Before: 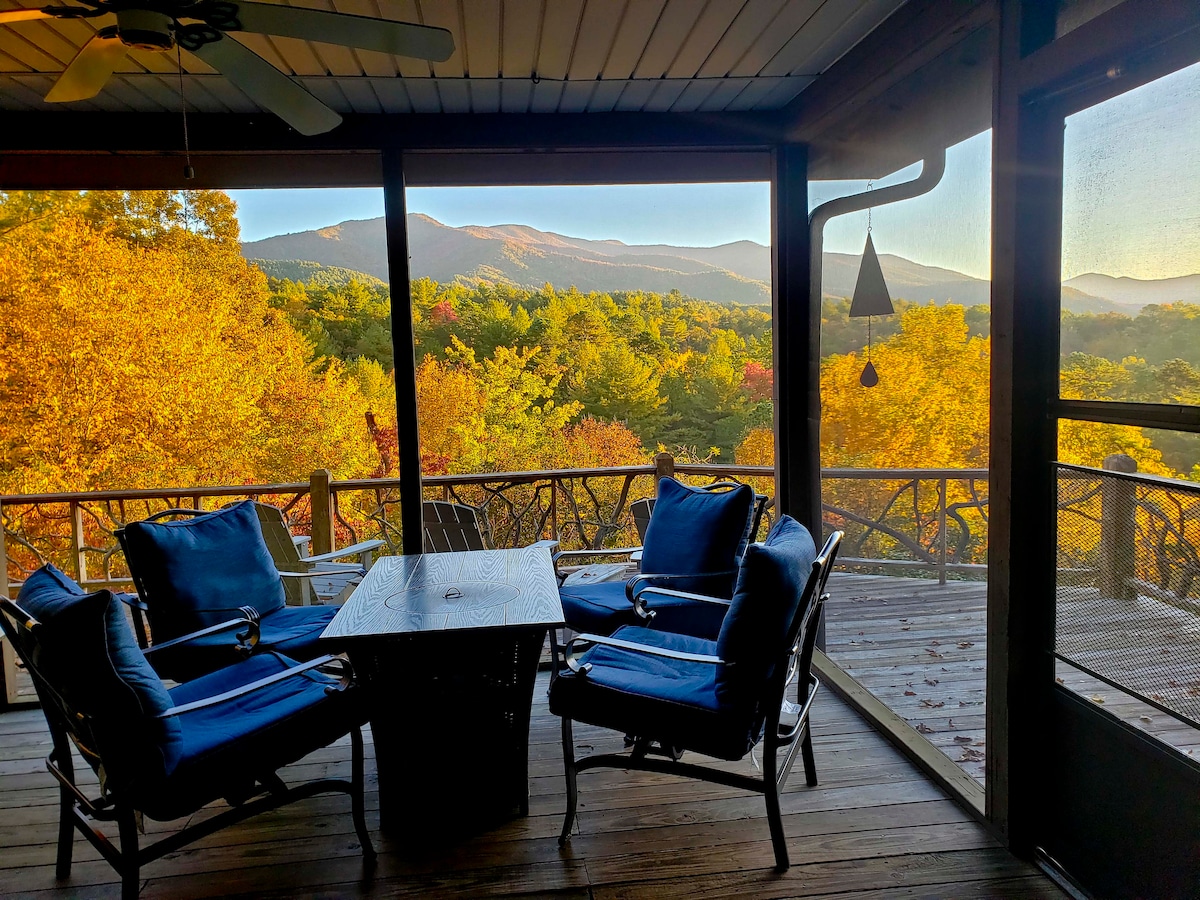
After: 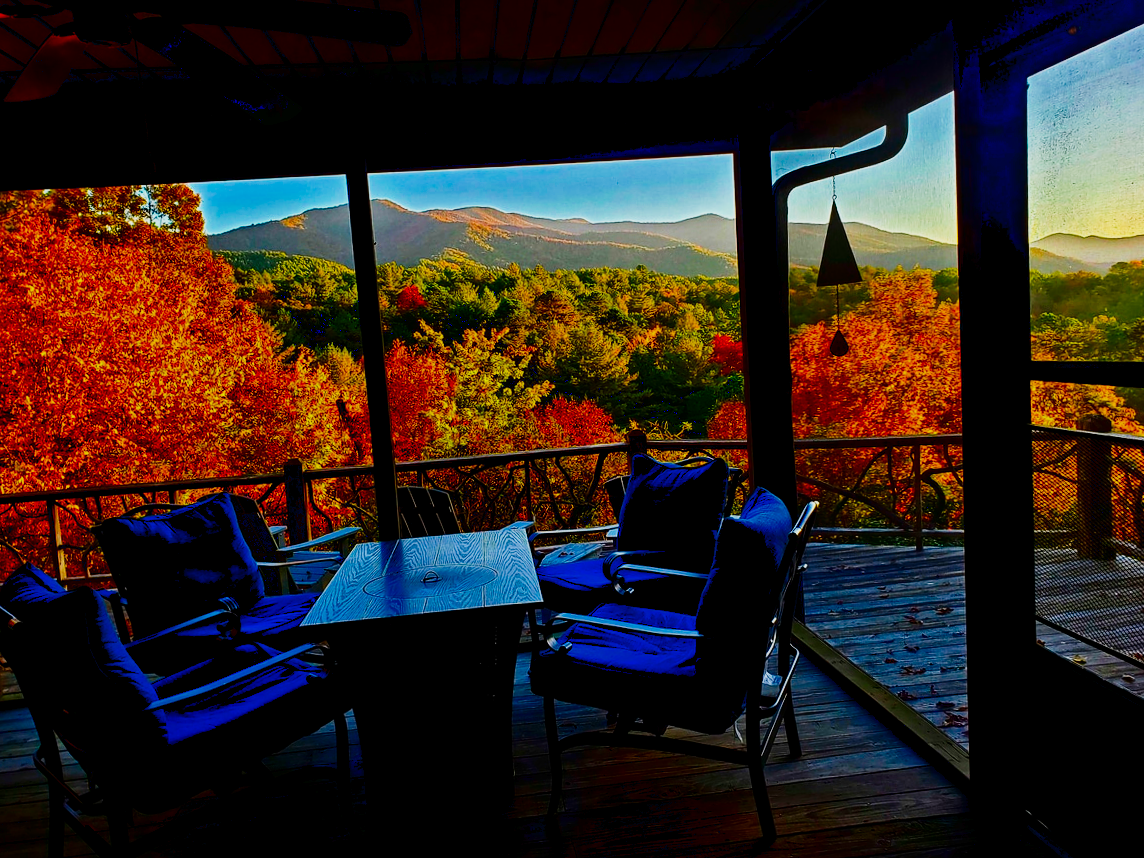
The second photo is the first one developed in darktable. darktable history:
exposure: black level correction 0.035, exposure 0.9 EV, compensate highlight preservation false
contrast brightness saturation: brightness -1, saturation 1
rotate and perspective: rotation -2.12°, lens shift (vertical) 0.009, lens shift (horizontal) -0.008, automatic cropping original format, crop left 0.036, crop right 0.964, crop top 0.05, crop bottom 0.959
tone curve: curves: ch0 [(0, 0) (0.003, 0.008) (0.011, 0.008) (0.025, 0.011) (0.044, 0.017) (0.069, 0.029) (0.1, 0.045) (0.136, 0.067) (0.177, 0.103) (0.224, 0.151) (0.277, 0.21) (0.335, 0.285) (0.399, 0.37) (0.468, 0.462) (0.543, 0.568) (0.623, 0.679) (0.709, 0.79) (0.801, 0.876) (0.898, 0.936) (1, 1)], preserve colors none
filmic rgb: black relative exposure -7.65 EV, white relative exposure 4.56 EV, hardness 3.61, contrast 1.05
